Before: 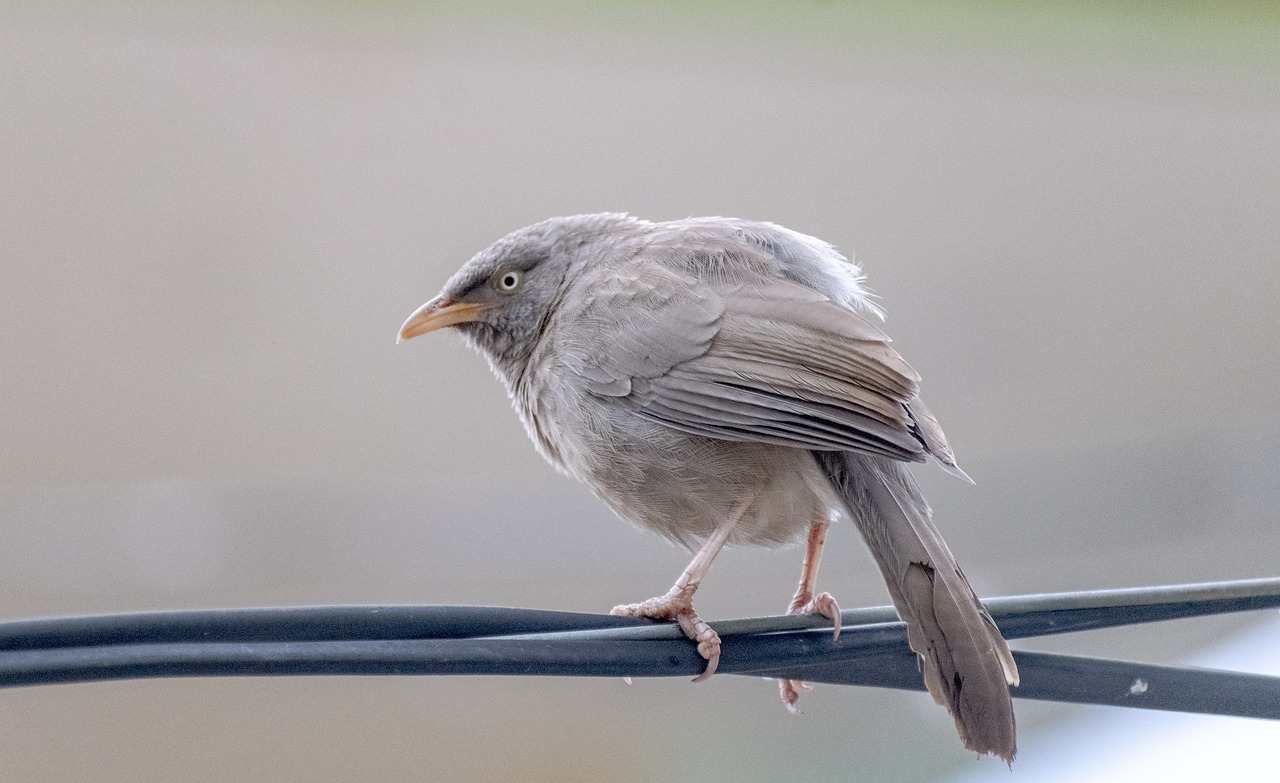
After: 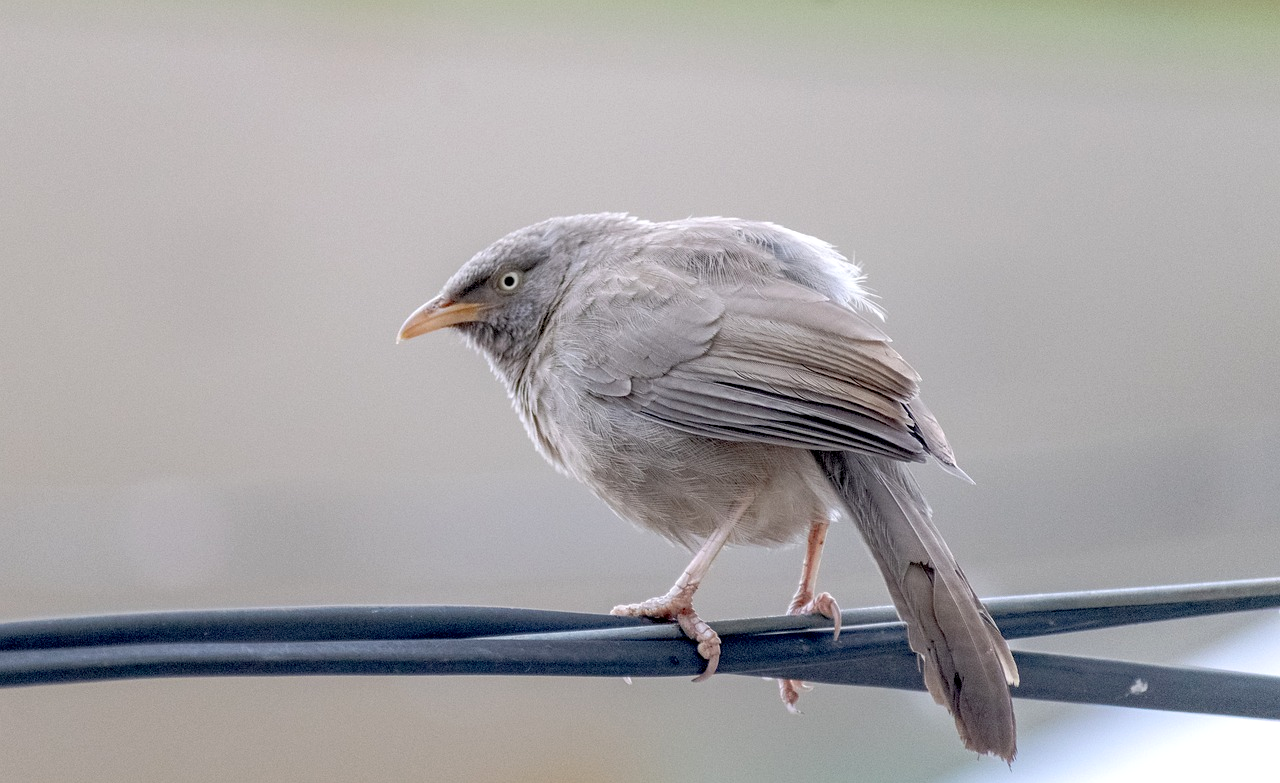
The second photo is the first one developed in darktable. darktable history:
exposure: black level correction 0.008, exposure 0.103 EV, compensate exposure bias true, compensate highlight preservation false
